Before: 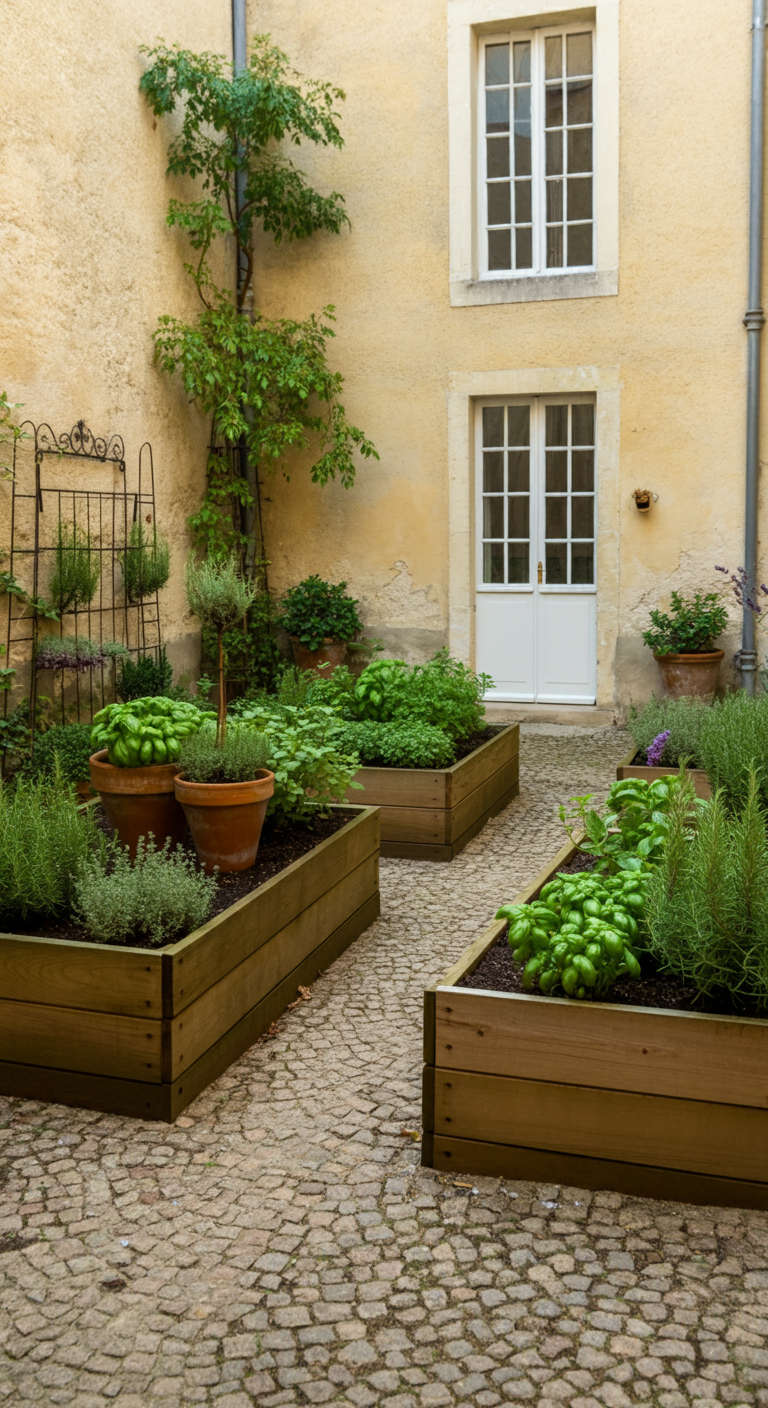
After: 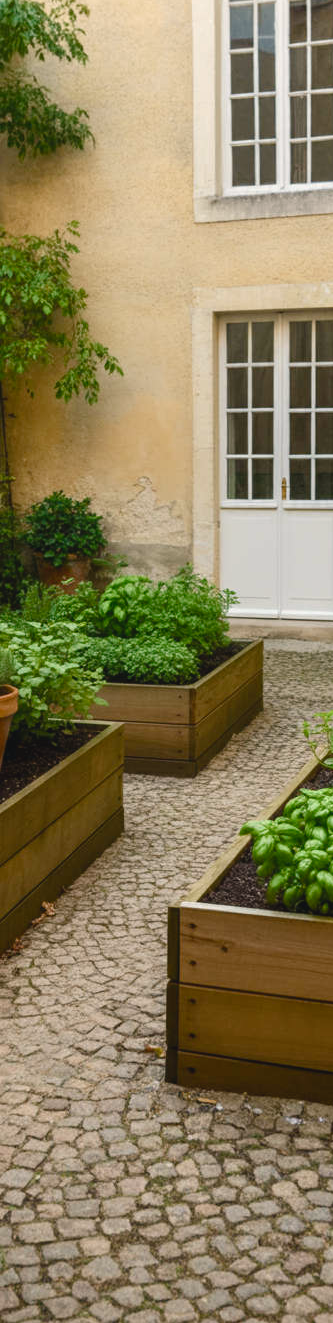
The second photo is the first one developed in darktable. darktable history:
crop: left 33.452%, top 6.025%, right 23.155%
color balance rgb: shadows lift › chroma 2%, shadows lift › hue 250°, power › hue 326.4°, highlights gain › chroma 2%, highlights gain › hue 64.8°, global offset › luminance 0.5%, global offset › hue 58.8°, perceptual saturation grading › highlights -25%, perceptual saturation grading › shadows 30%, global vibrance 15%
